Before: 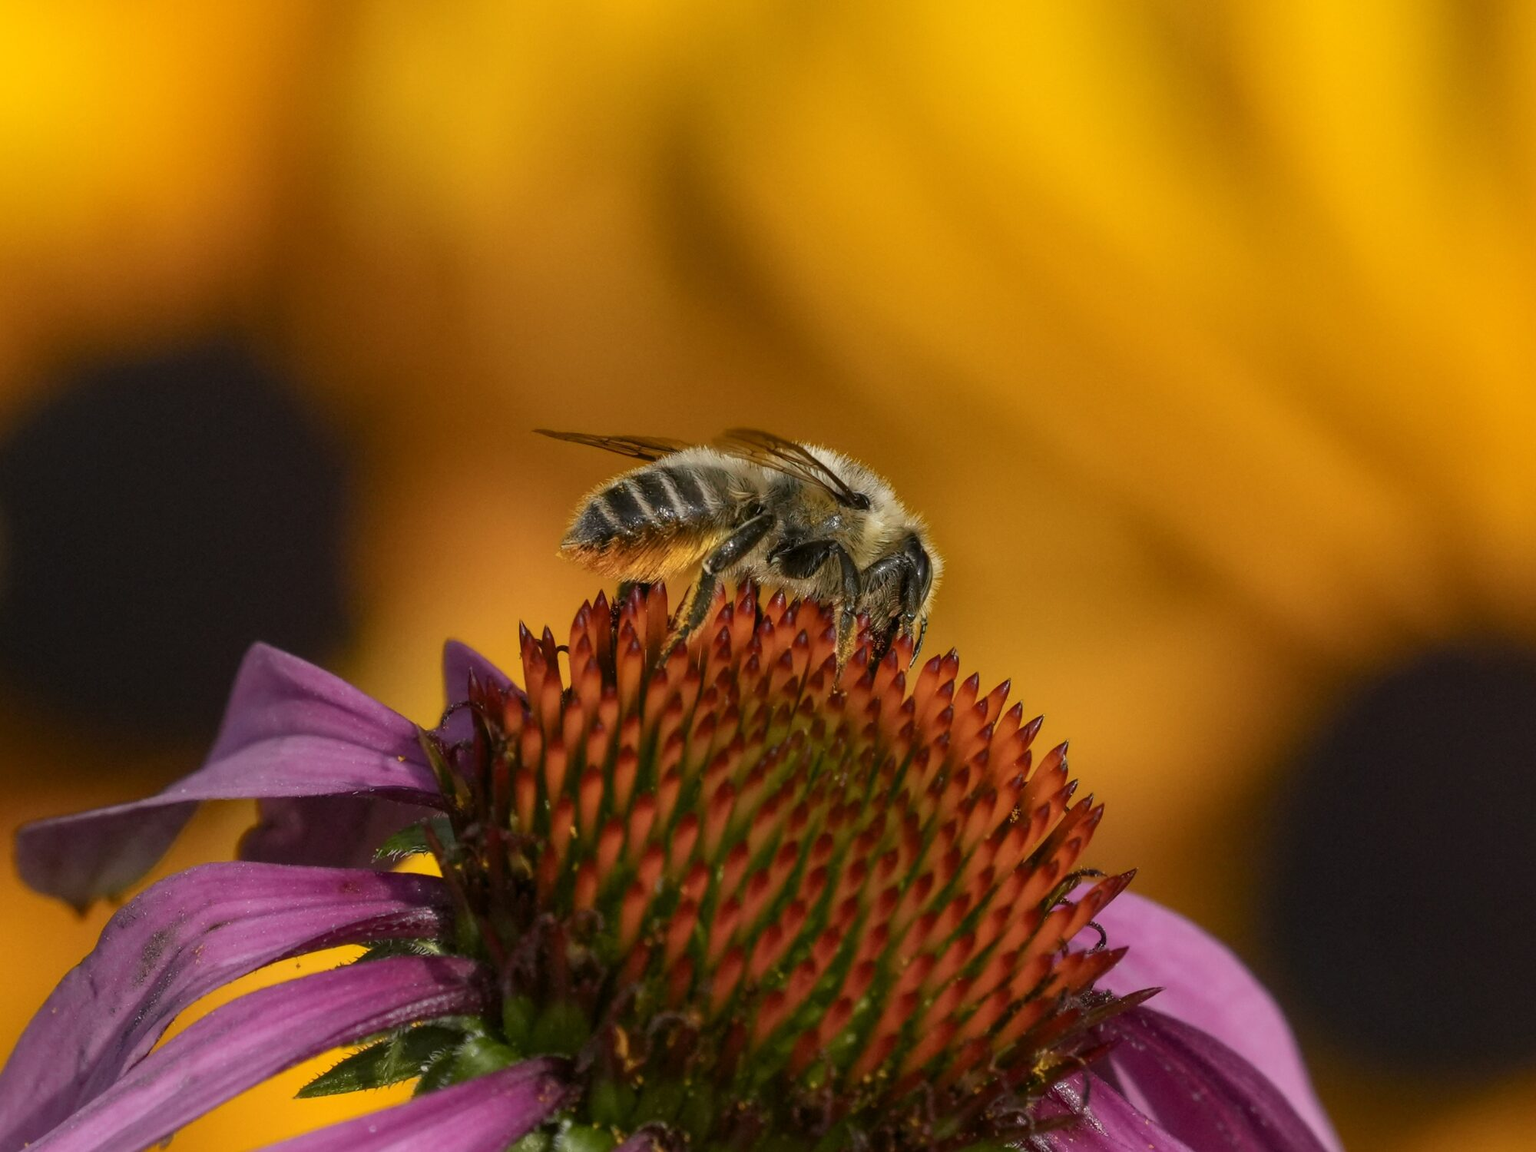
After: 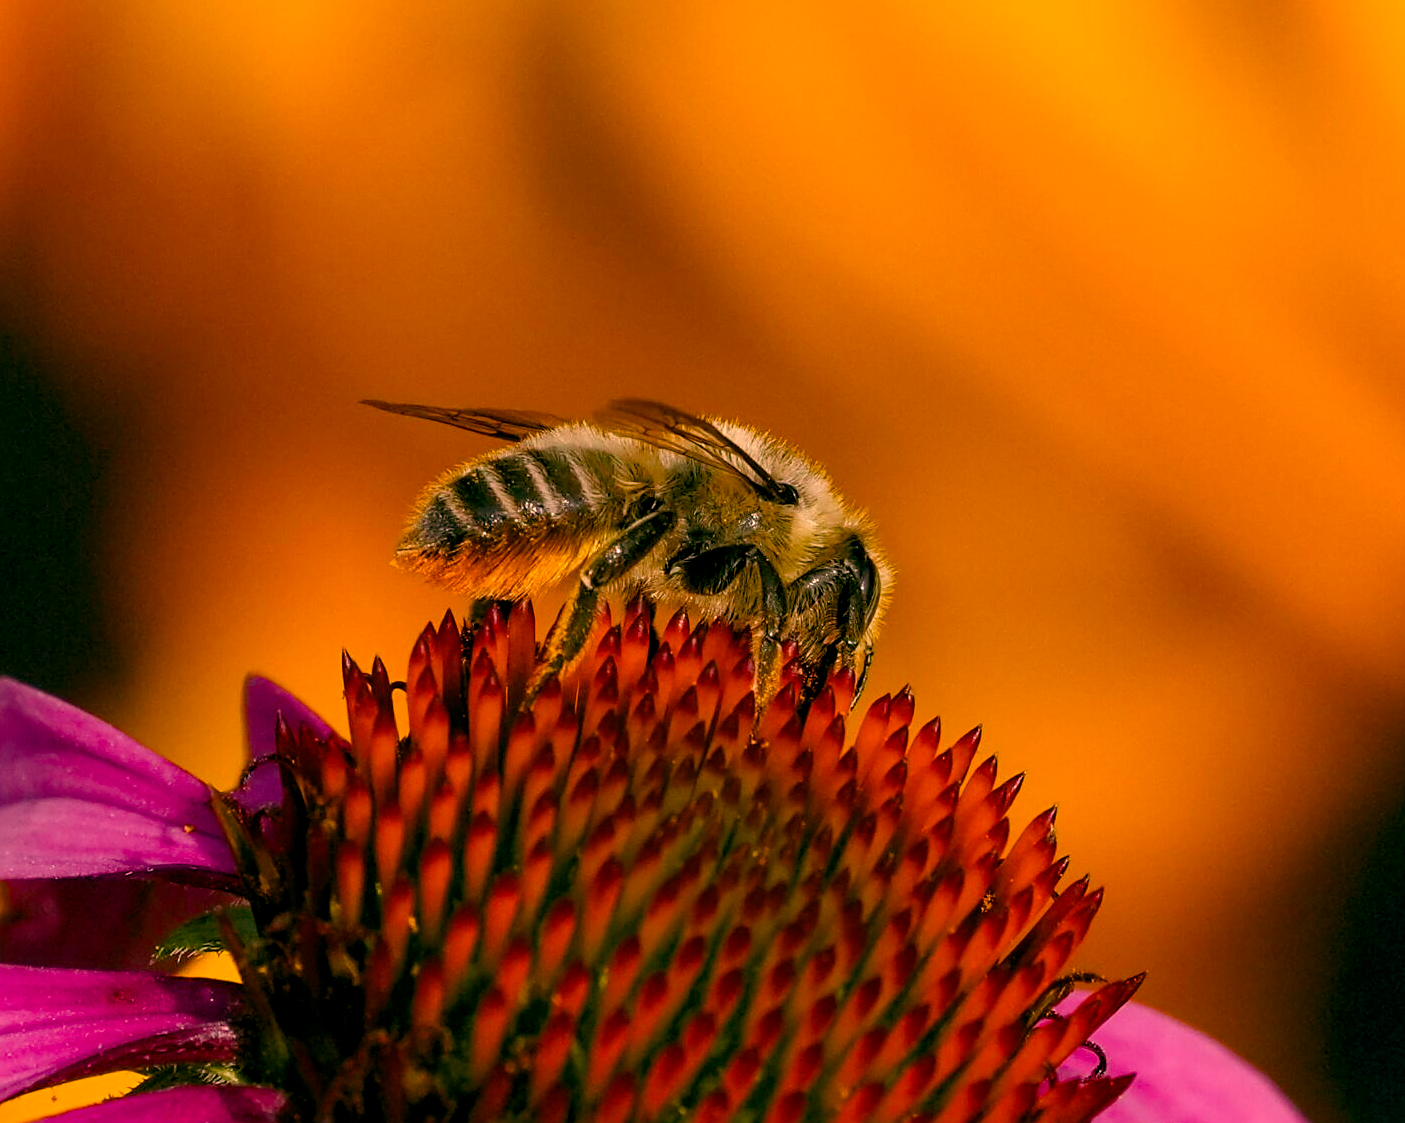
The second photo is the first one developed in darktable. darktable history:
sharpen: on, module defaults
crop and rotate: left 16.748%, top 10.667%, right 12.953%, bottom 14.463%
color balance rgb: global offset › luminance -0.312%, global offset › chroma 0.114%, global offset › hue 163.55°, perceptual saturation grading › global saturation 46.059%, perceptual saturation grading › highlights -50.445%, perceptual saturation grading › shadows 31.221%, global vibrance 20%
tone equalizer: on, module defaults
color correction: highlights a* 21.52, highlights b* 19.88
